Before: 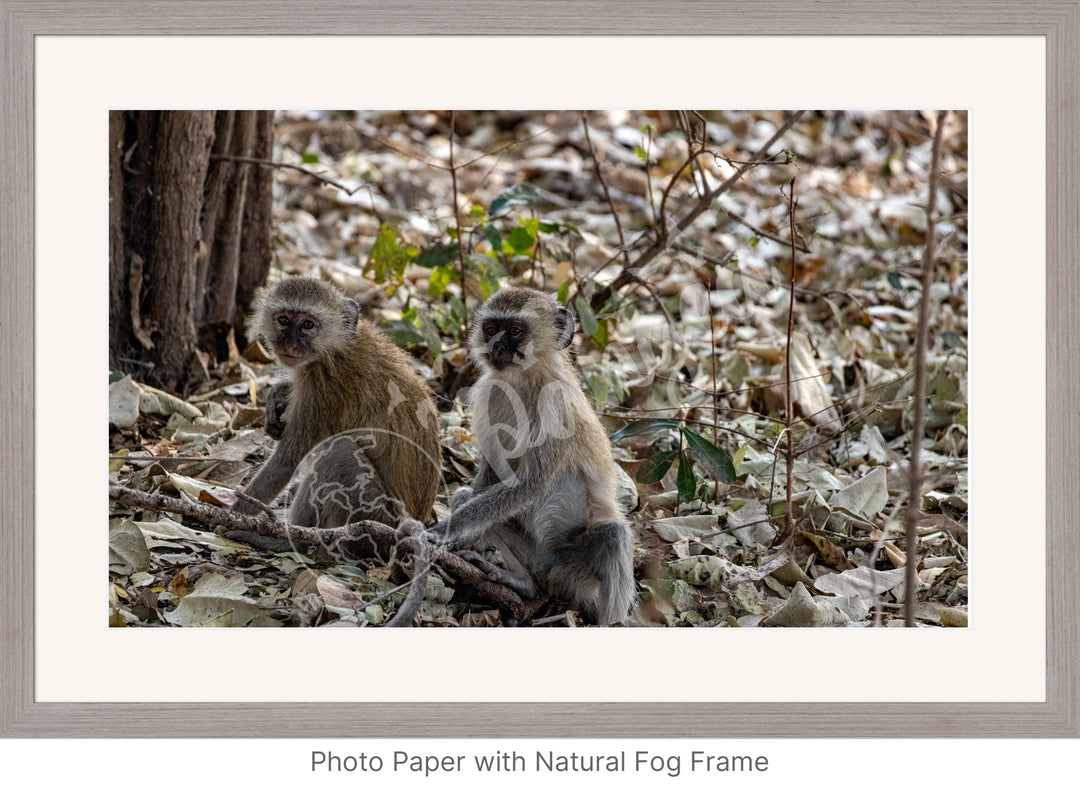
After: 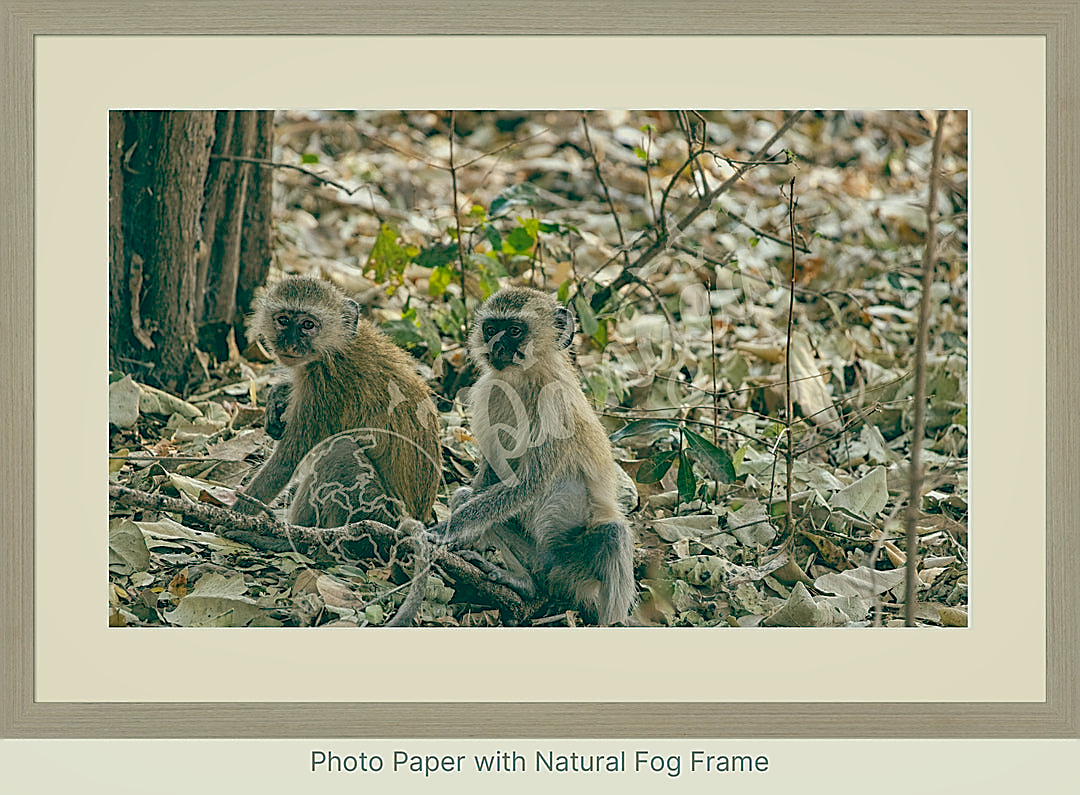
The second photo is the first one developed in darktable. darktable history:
filmic rgb: black relative exposure -15 EV, white relative exposure 3 EV, threshold 6 EV, target black luminance 0%, hardness 9.27, latitude 99%, contrast 0.912, shadows ↔ highlights balance 0.505%, add noise in highlights 0, color science v3 (2019), use custom middle-gray values true, iterations of high-quality reconstruction 0, contrast in highlights soft, enable highlight reconstruction true
color balance: lift [1.005, 0.99, 1.007, 1.01], gamma [1, 1.034, 1.032, 0.966], gain [0.873, 1.055, 1.067, 0.933]
sharpen: radius 1.4, amount 1.25, threshold 0.7
shadows and highlights: on, module defaults
exposure: black level correction 0, exposure 0.68 EV, compensate exposure bias true, compensate highlight preservation false
color balance rgb: contrast -10%
